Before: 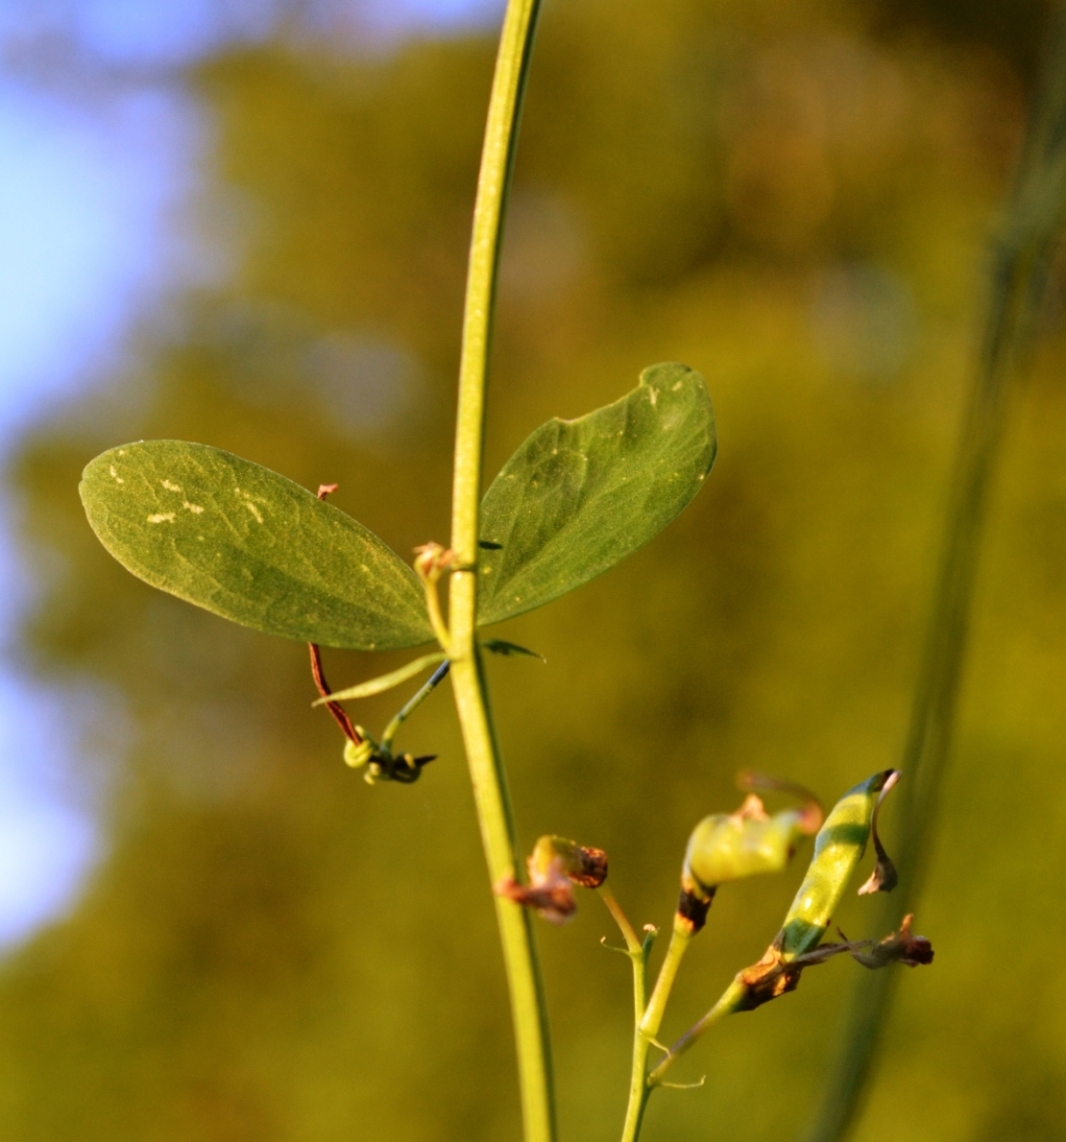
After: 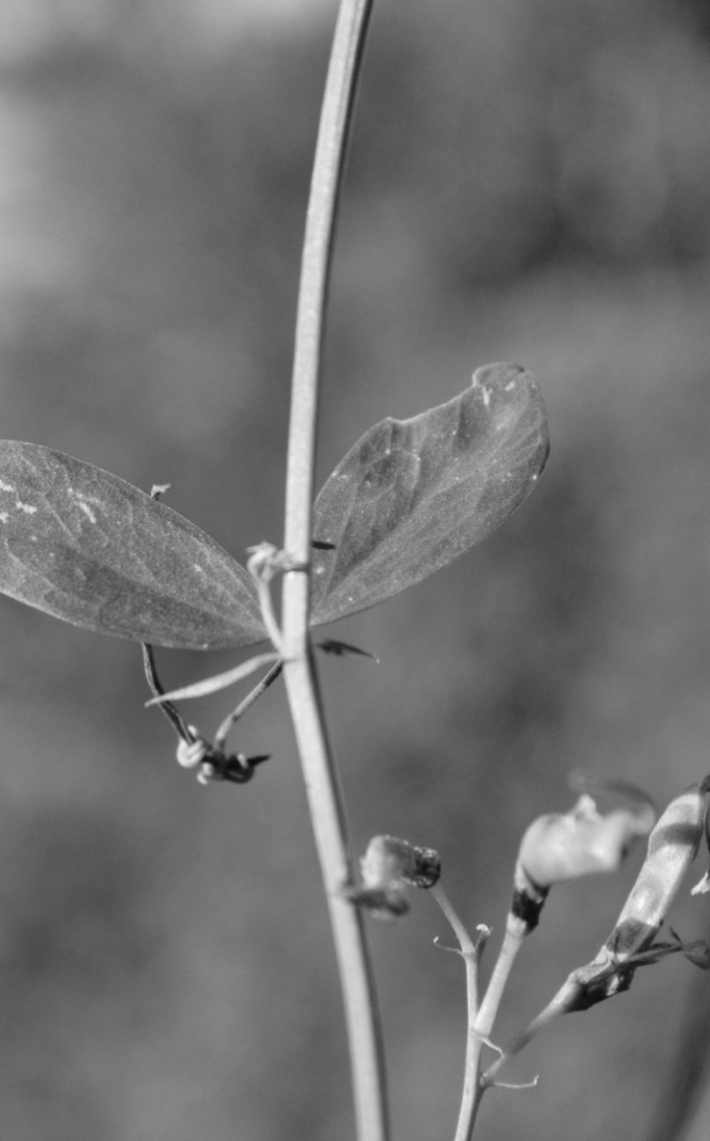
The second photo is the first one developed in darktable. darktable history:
monochrome: on, module defaults
crop and rotate: left 15.754%, right 17.579%
exposure: compensate highlight preservation false
rgb levels: mode RGB, independent channels, levels [[0, 0.474, 1], [0, 0.5, 1], [0, 0.5, 1]]
local contrast: detail 110%
